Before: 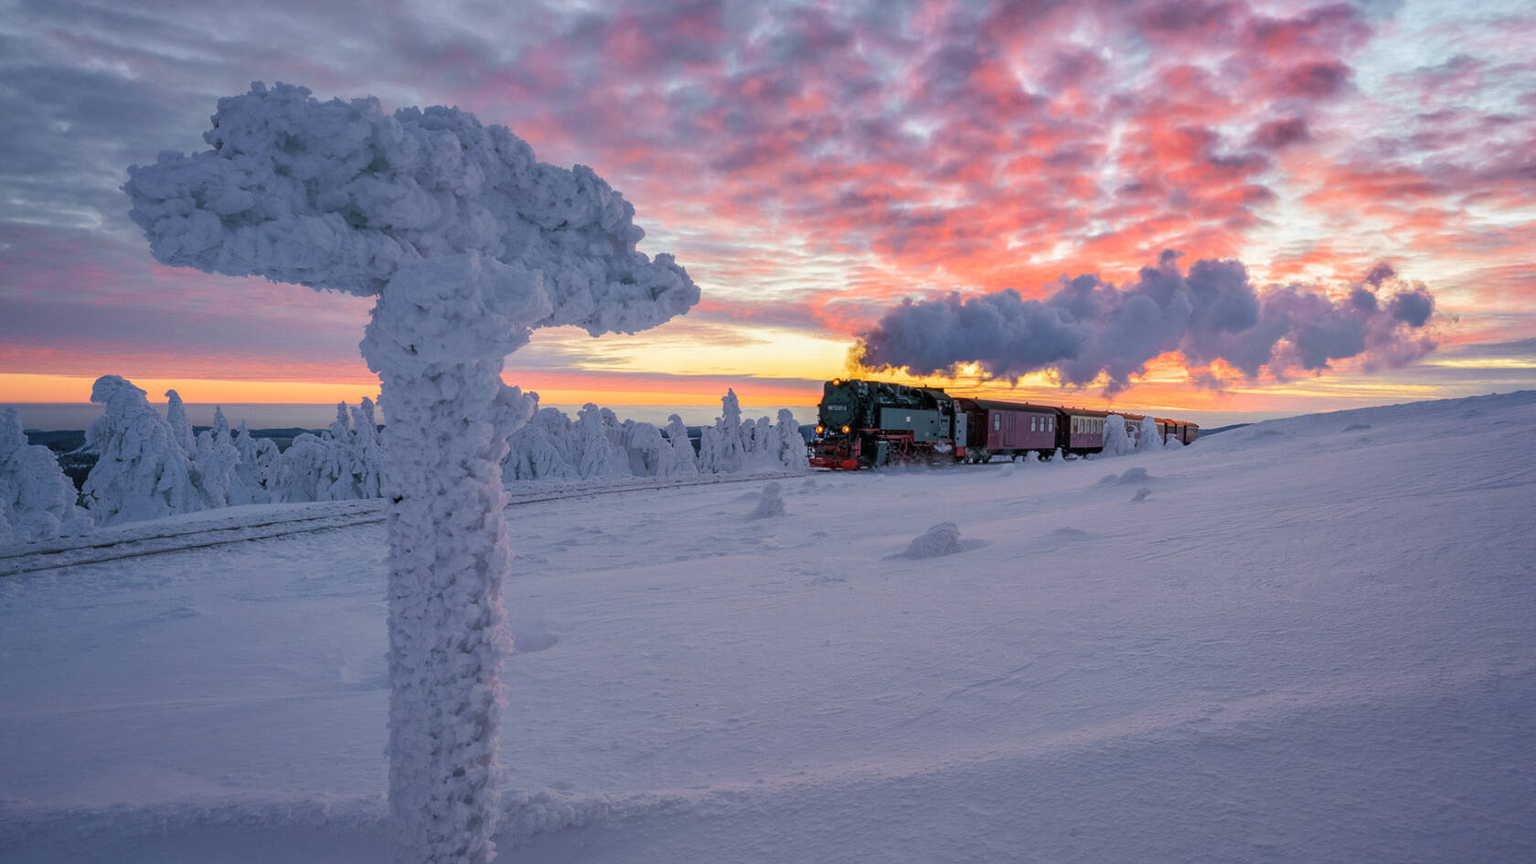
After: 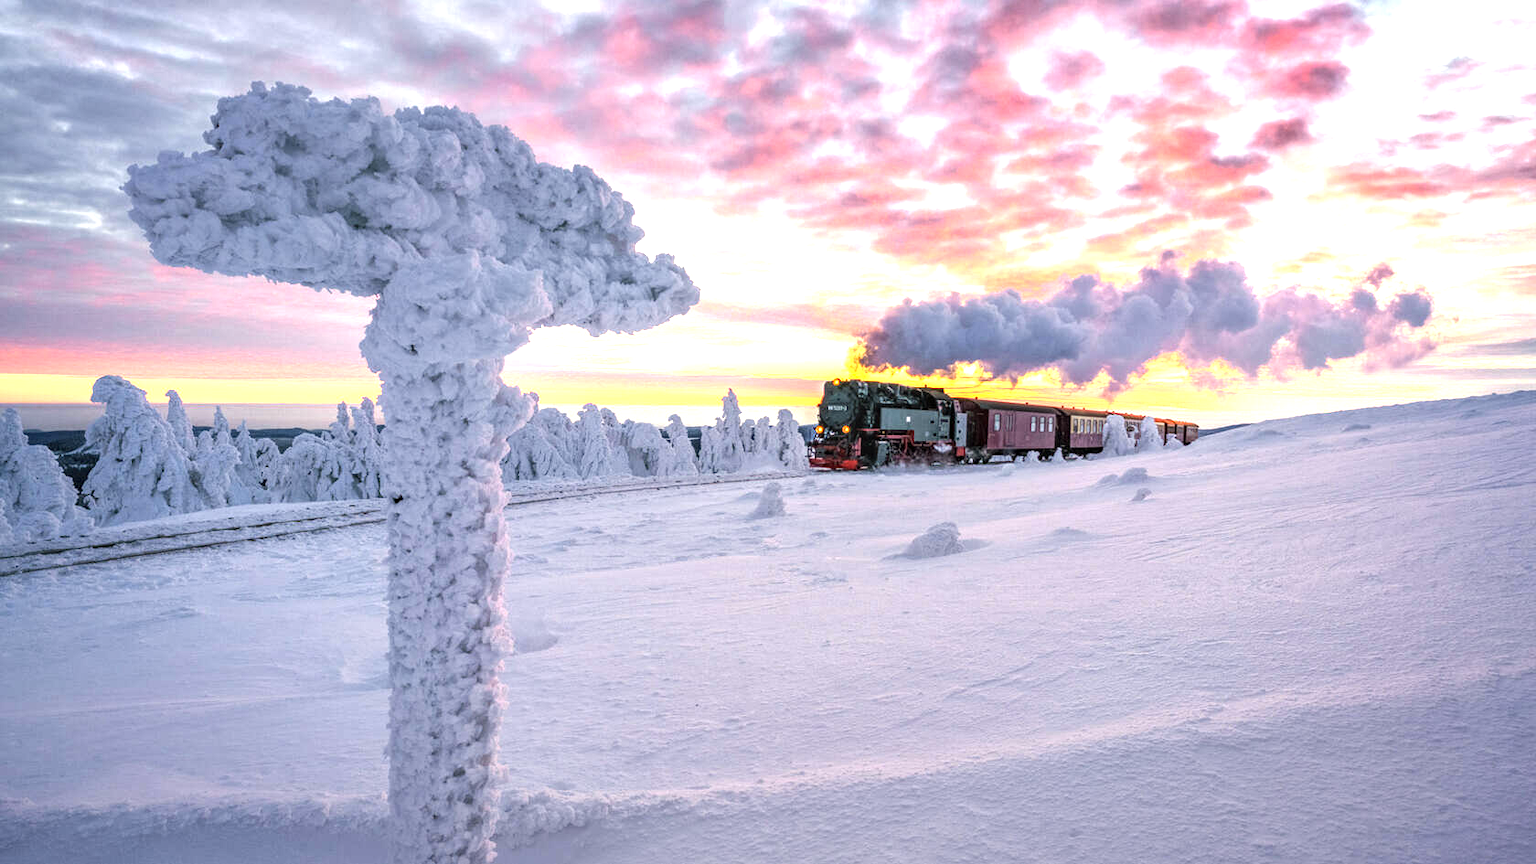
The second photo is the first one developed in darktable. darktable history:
color calibration: x 0.33, y 0.344, temperature 5627.88 K
local contrast: detail 130%
exposure: exposure 1 EV, compensate exposure bias true, compensate highlight preservation false
tone equalizer: -8 EV -0.426 EV, -7 EV -0.407 EV, -6 EV -0.363 EV, -5 EV -0.189 EV, -3 EV 0.237 EV, -2 EV 0.338 EV, -1 EV 0.396 EV, +0 EV 0.446 EV, edges refinement/feathering 500, mask exposure compensation -1.57 EV, preserve details no
